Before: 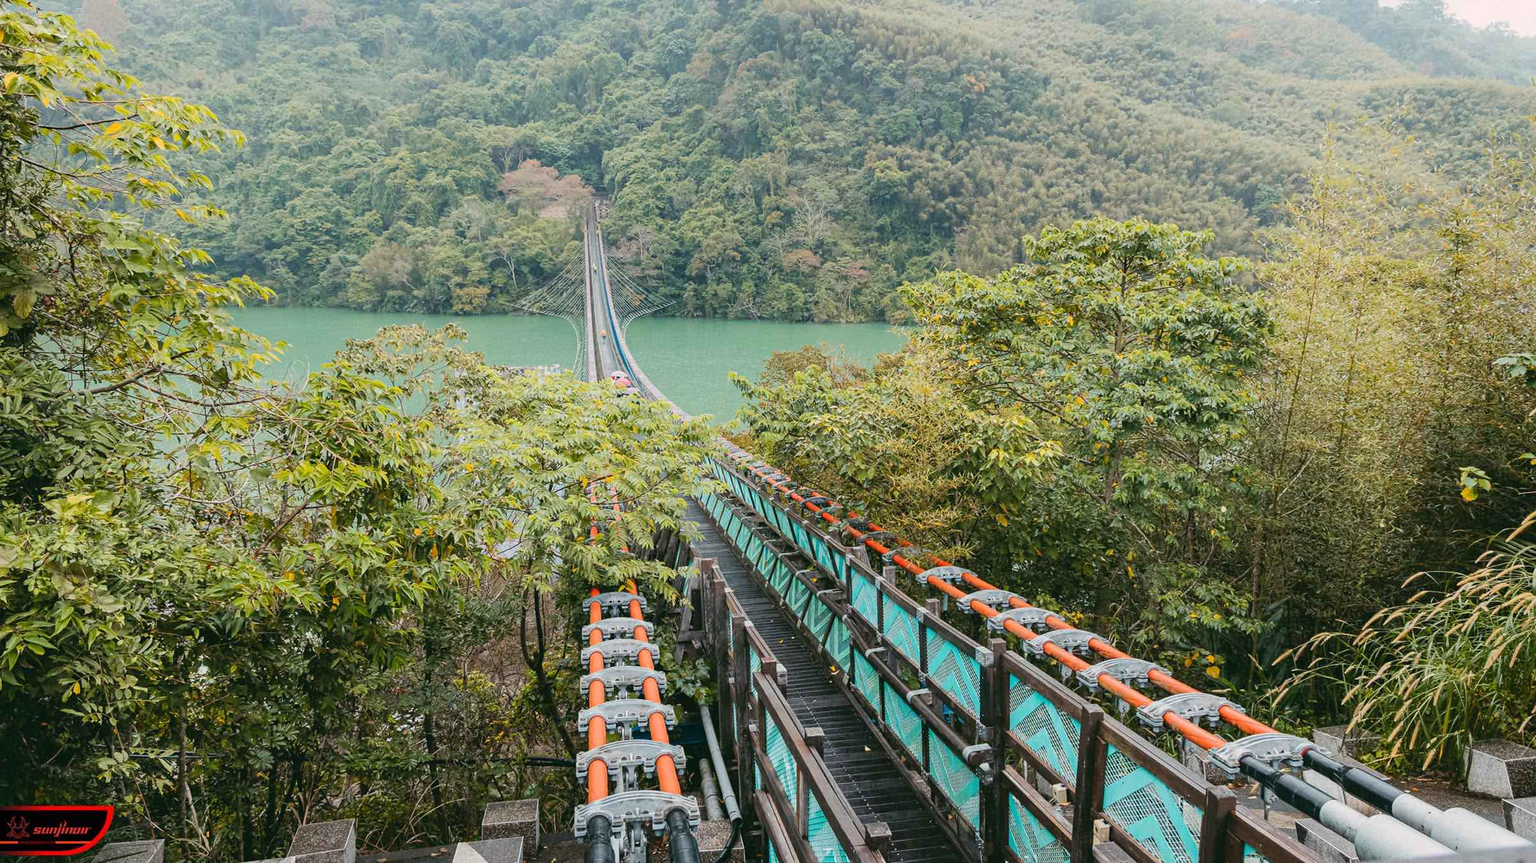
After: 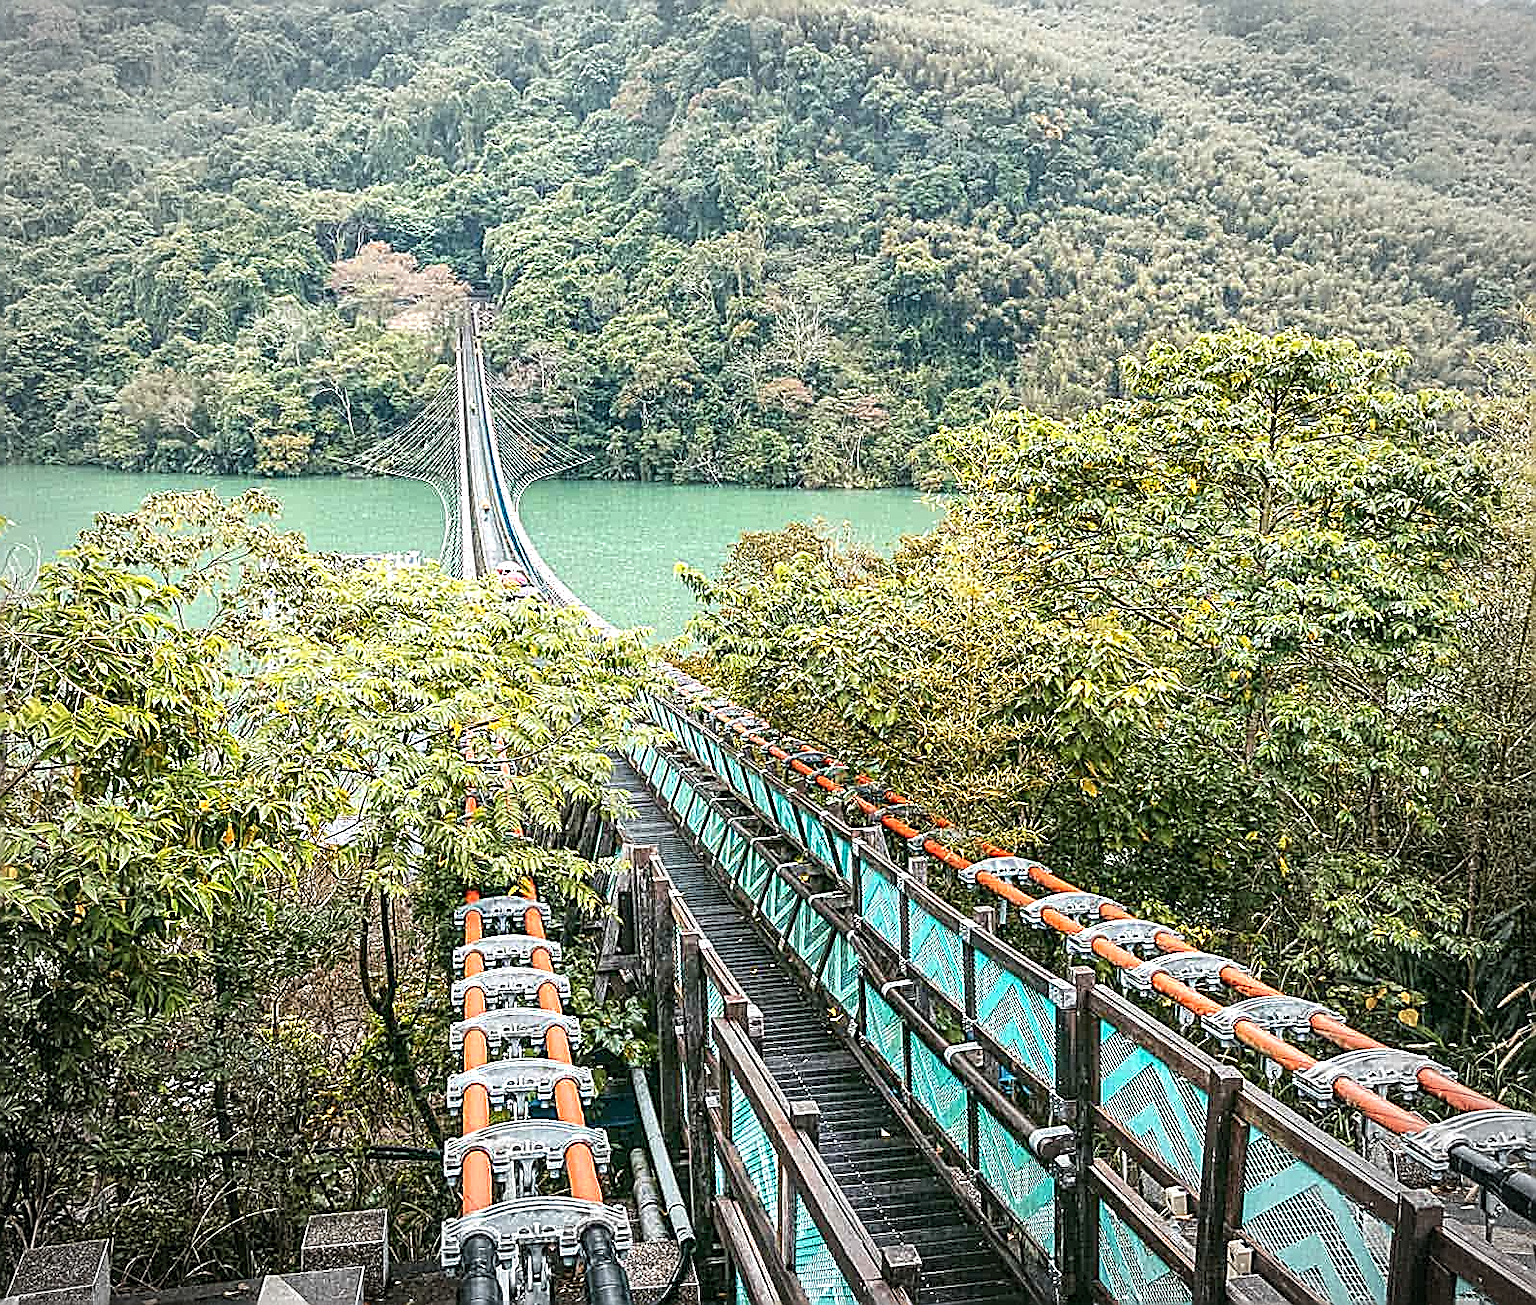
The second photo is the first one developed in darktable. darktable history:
vignetting: automatic ratio true
exposure: black level correction 0.001, exposure 0.675 EV, compensate highlight preservation false
sharpen: amount 1.861
local contrast: detail 150%
crop and rotate: left 18.442%, right 15.508%
